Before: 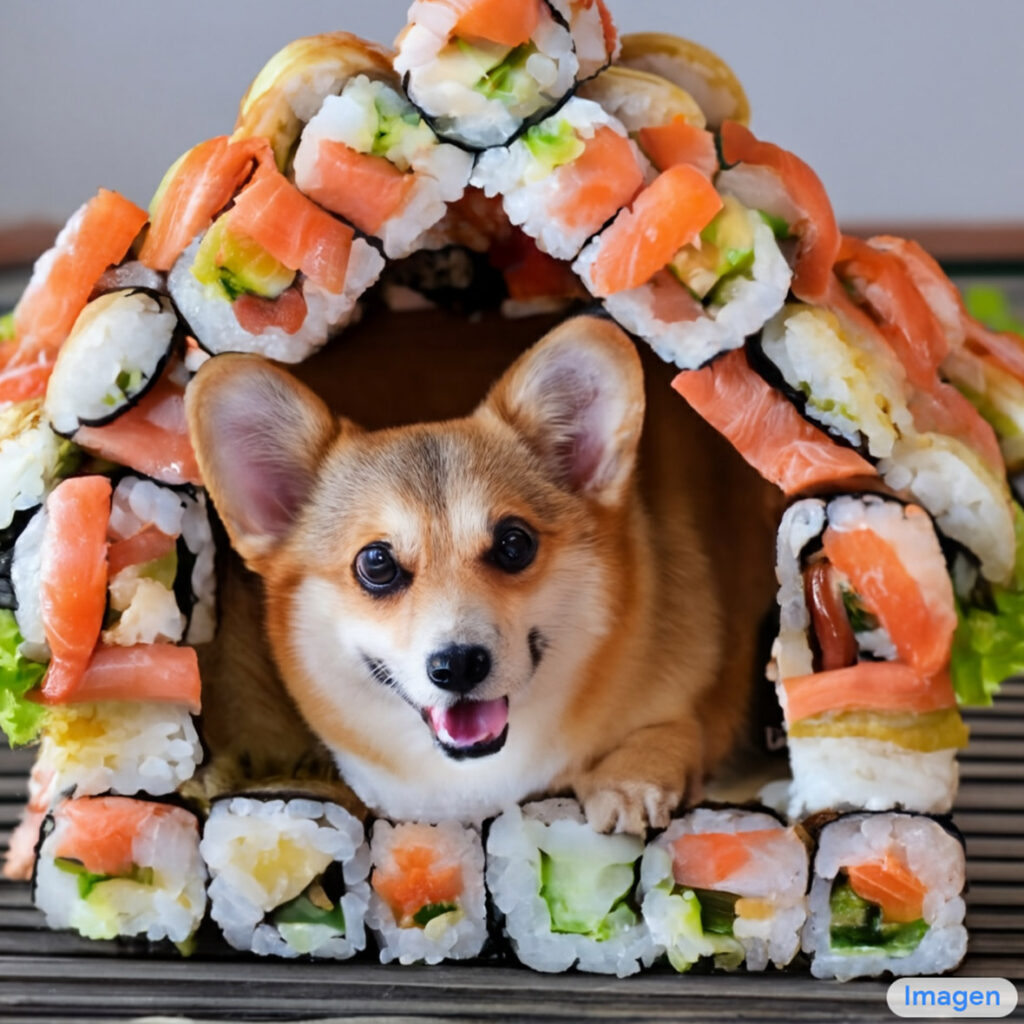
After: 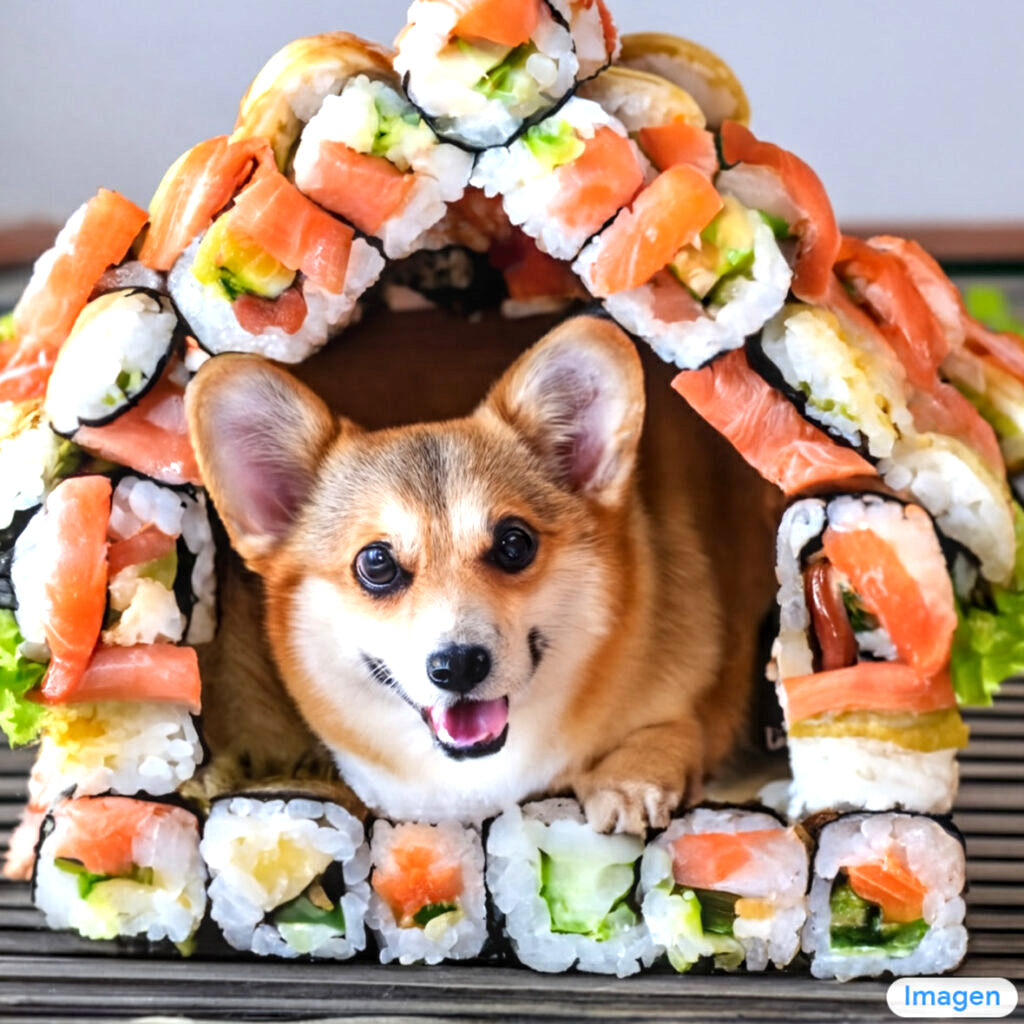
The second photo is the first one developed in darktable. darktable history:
exposure: exposure 0.648 EV, compensate highlight preservation false
local contrast: on, module defaults
